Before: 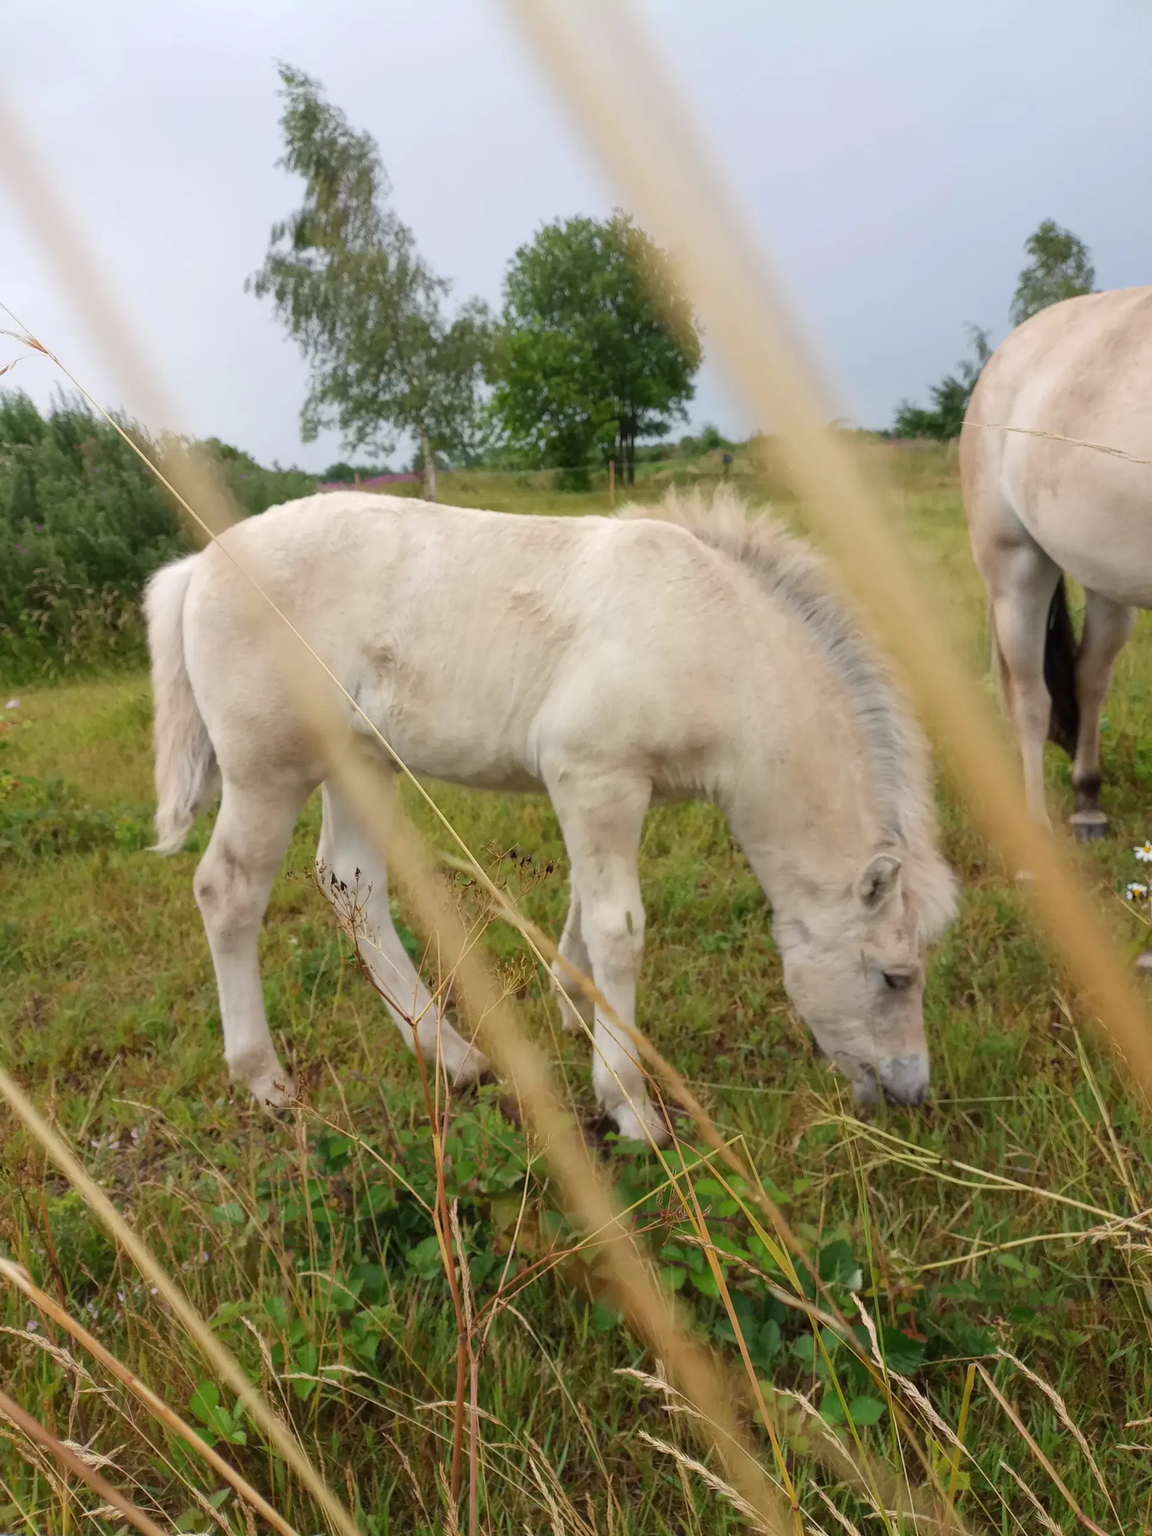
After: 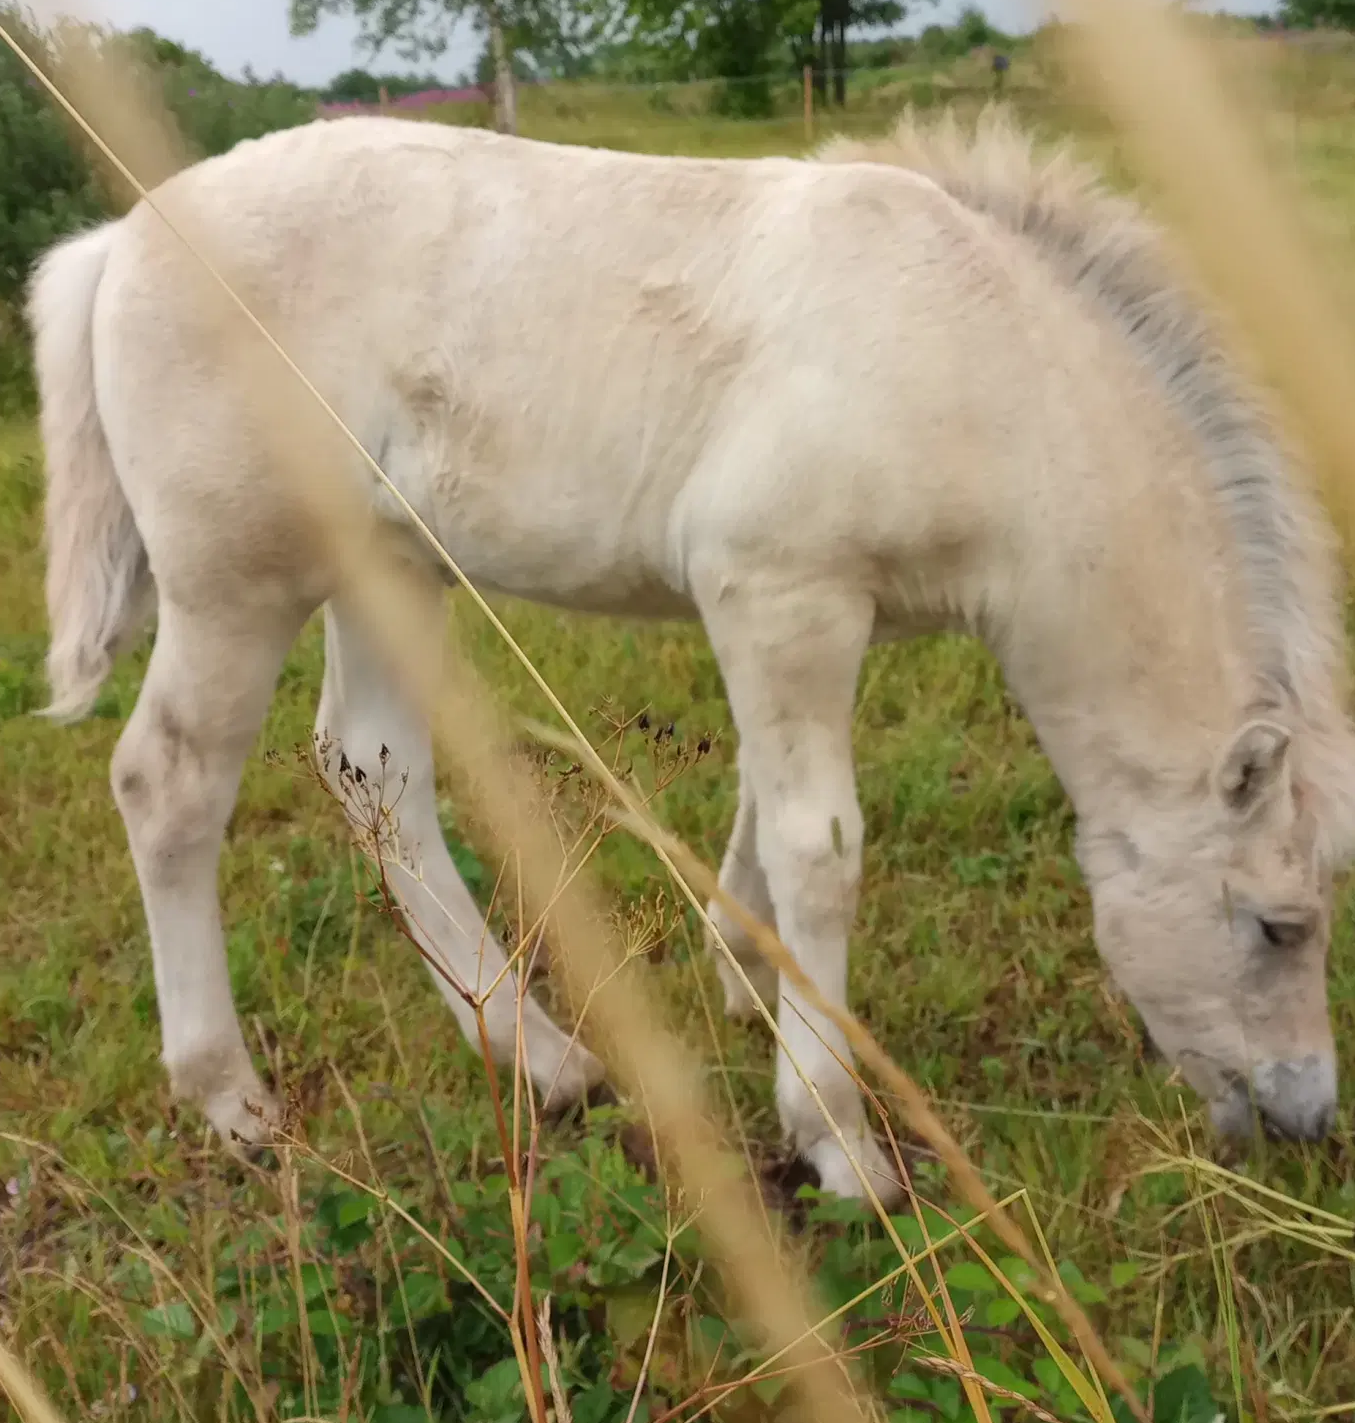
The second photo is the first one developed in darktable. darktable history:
crop: left 11.079%, top 27.439%, right 18.303%, bottom 16.974%
